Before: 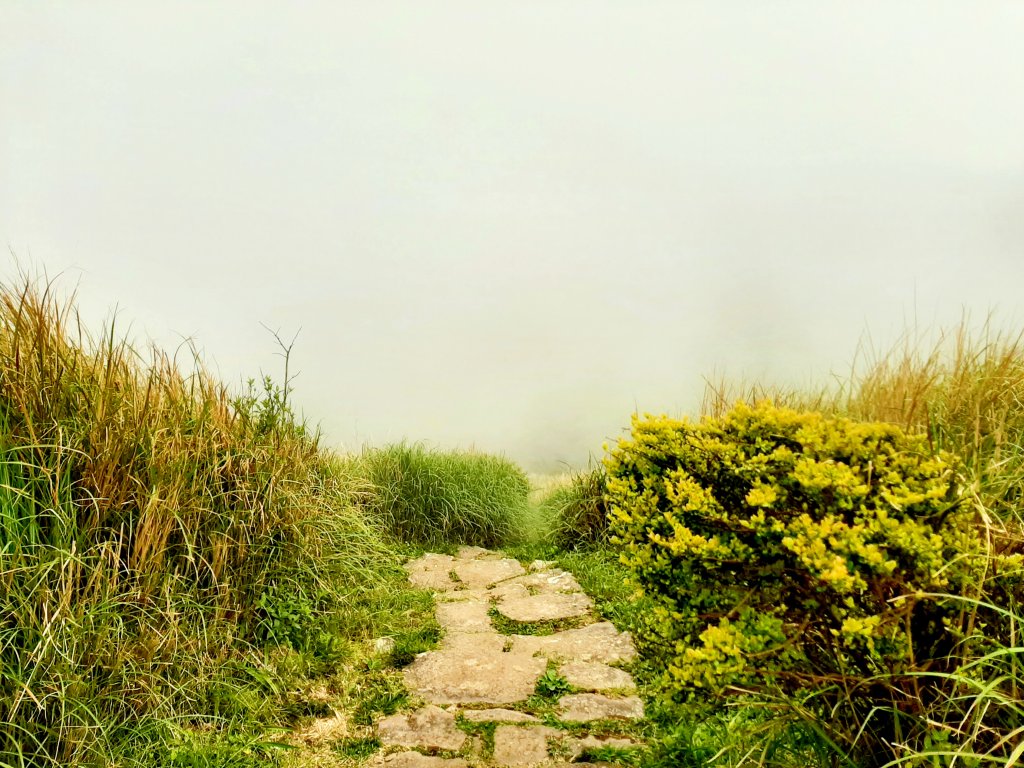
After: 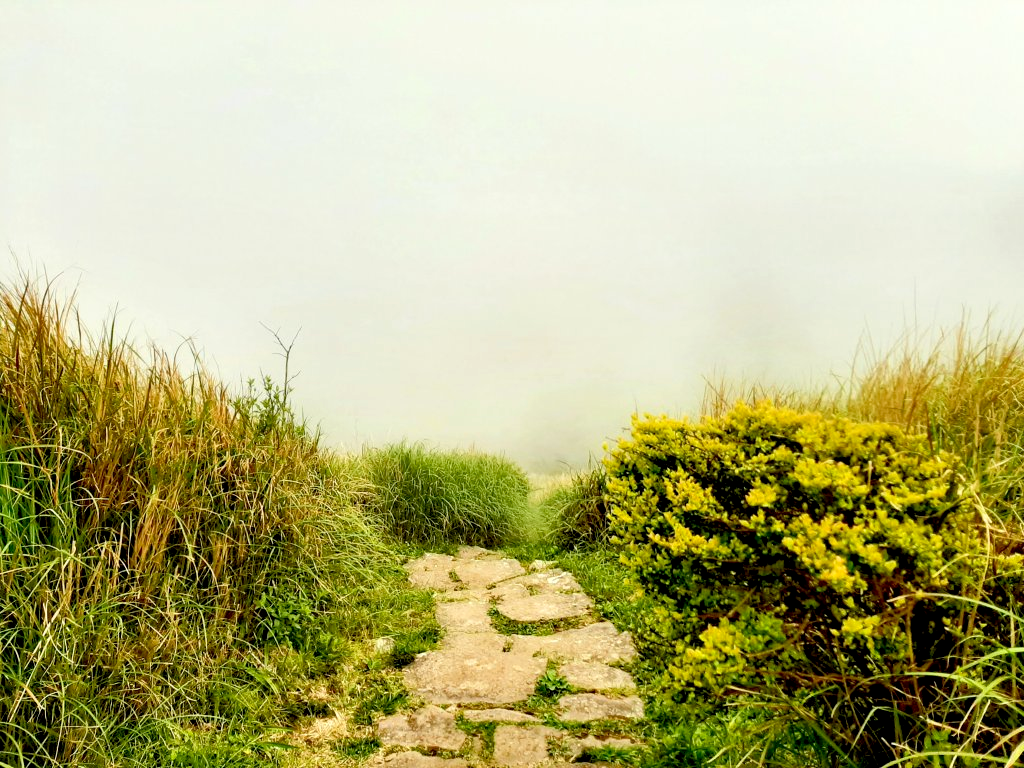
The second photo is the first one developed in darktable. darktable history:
exposure: black level correction 0.007, exposure 0.094 EV, compensate exposure bias true, compensate highlight preservation false
